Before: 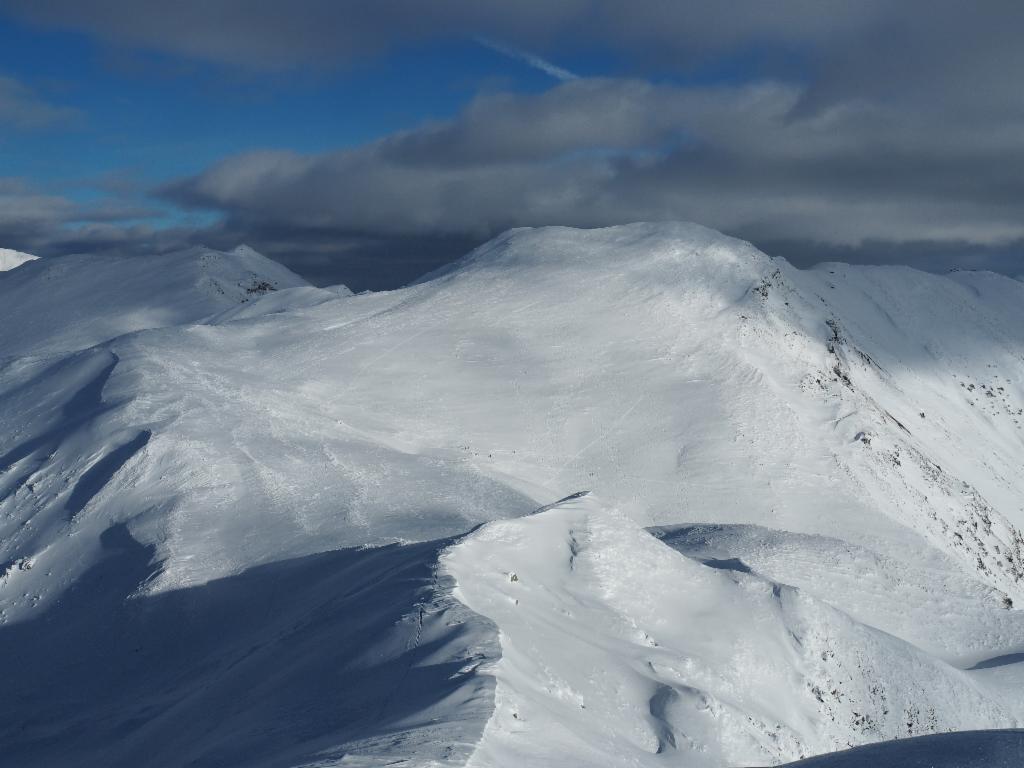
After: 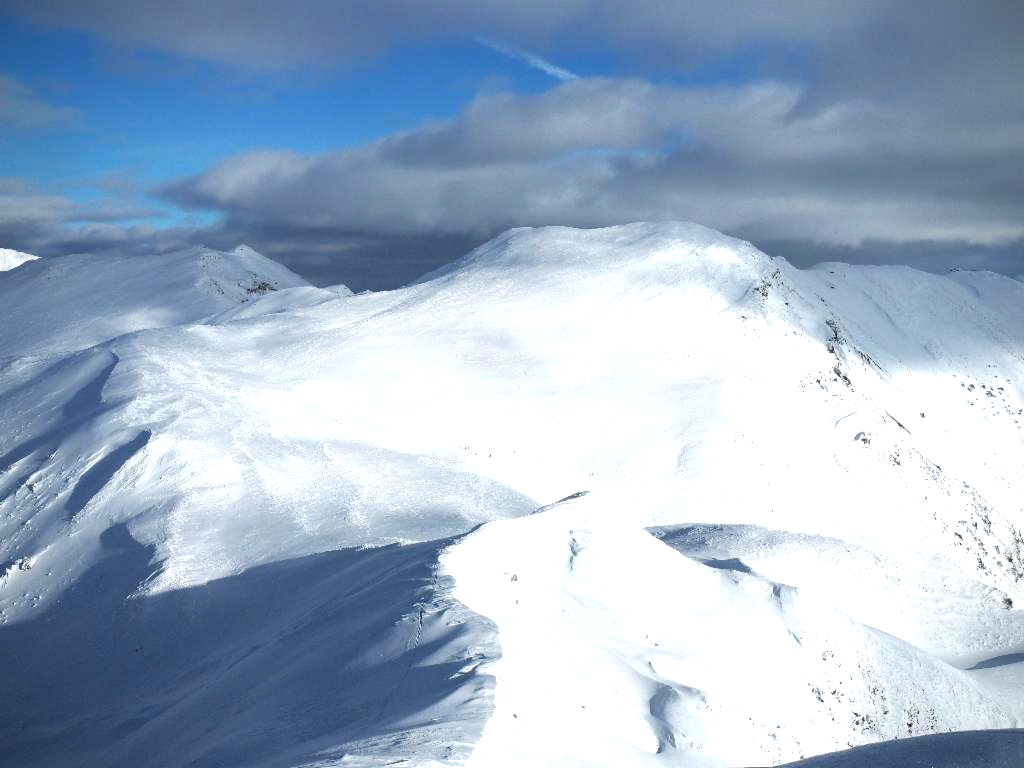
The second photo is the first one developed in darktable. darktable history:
vignetting: saturation 0, unbound false
exposure: exposure 1.25 EV, compensate exposure bias true, compensate highlight preservation false
